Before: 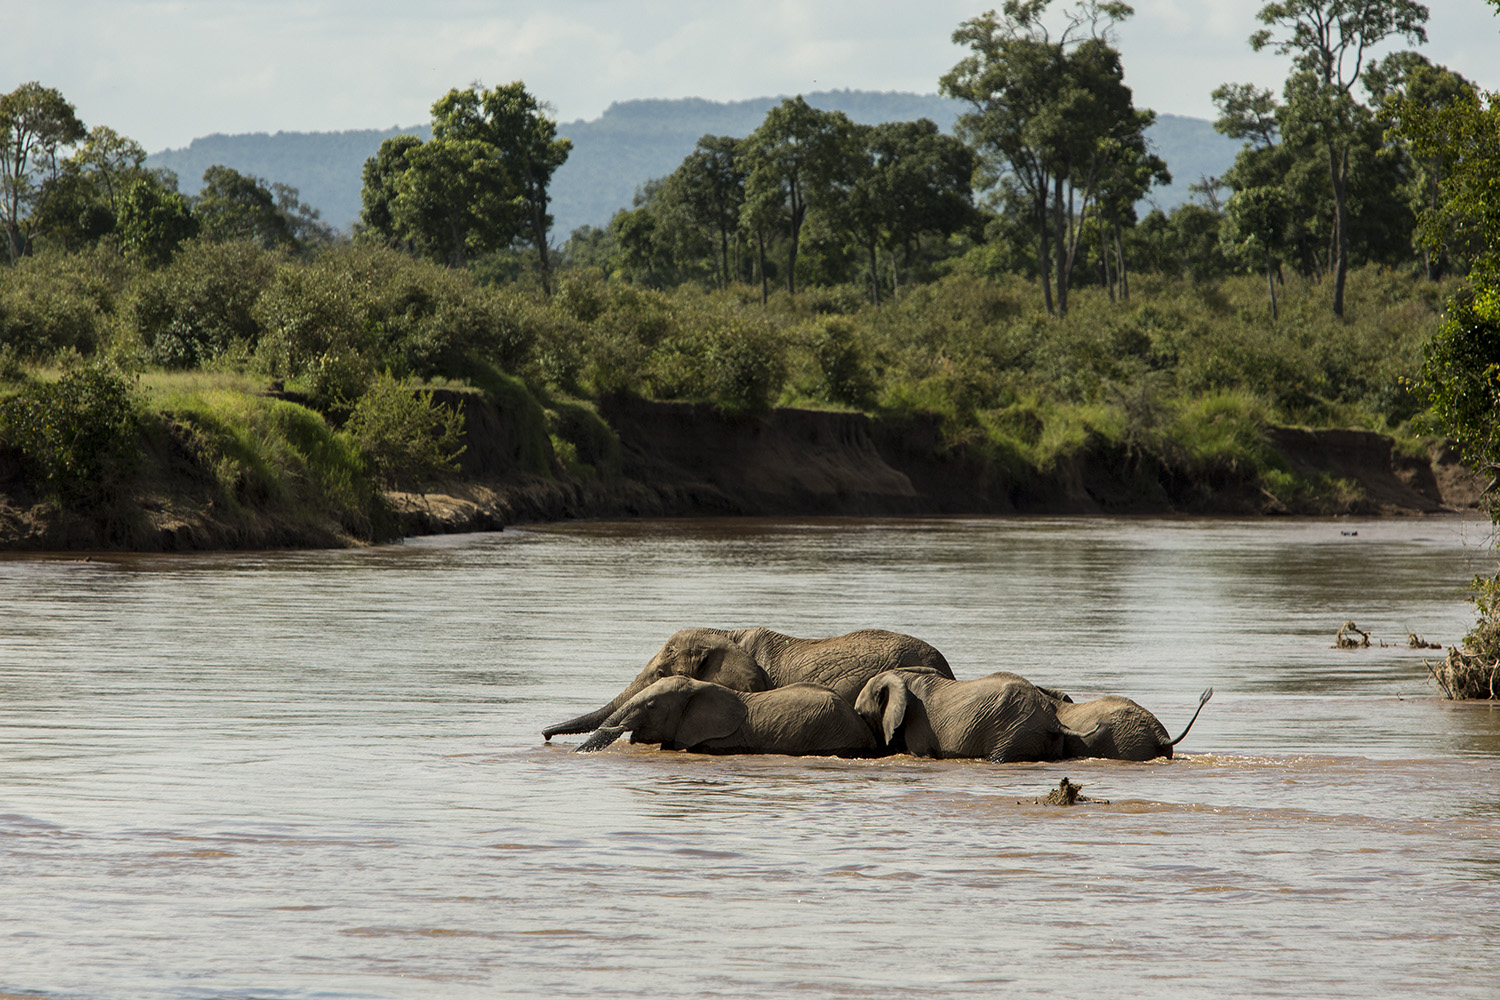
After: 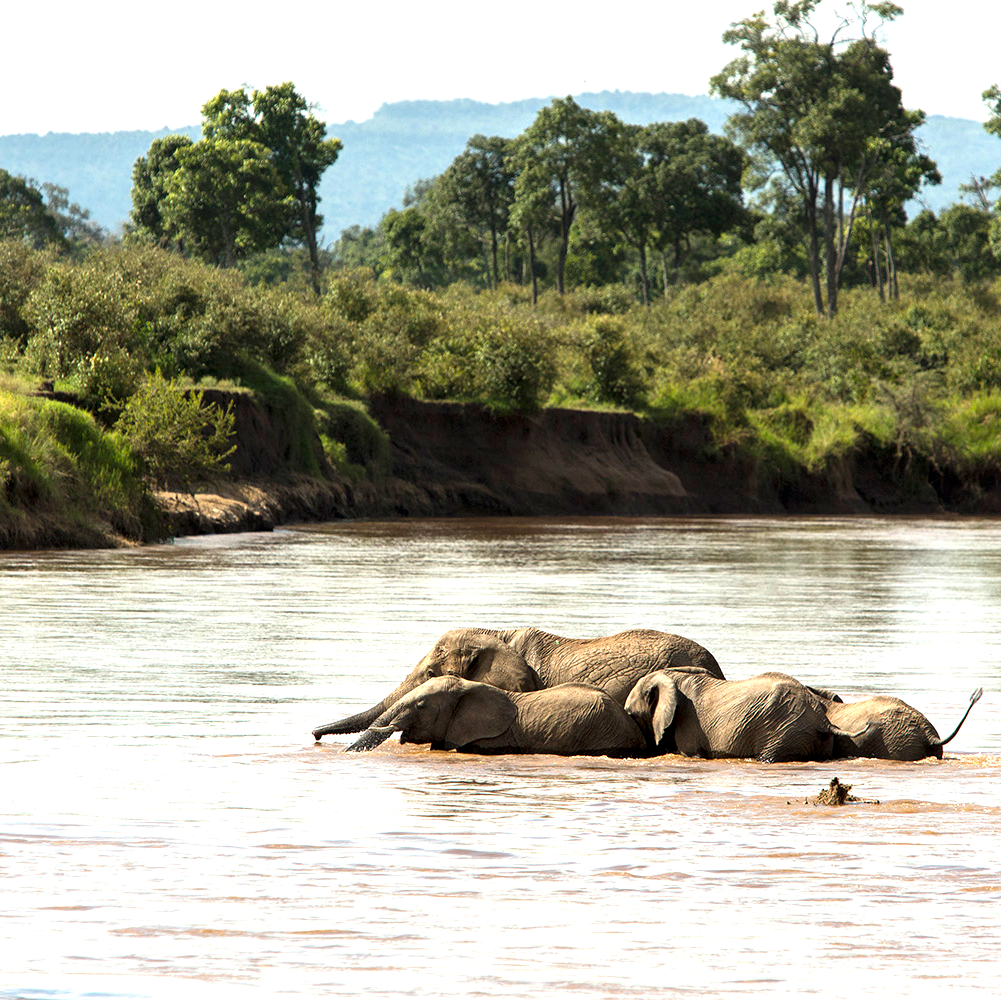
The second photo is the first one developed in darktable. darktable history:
exposure: exposure 1.091 EV, compensate highlight preservation false
crop: left 15.4%, right 17.851%
